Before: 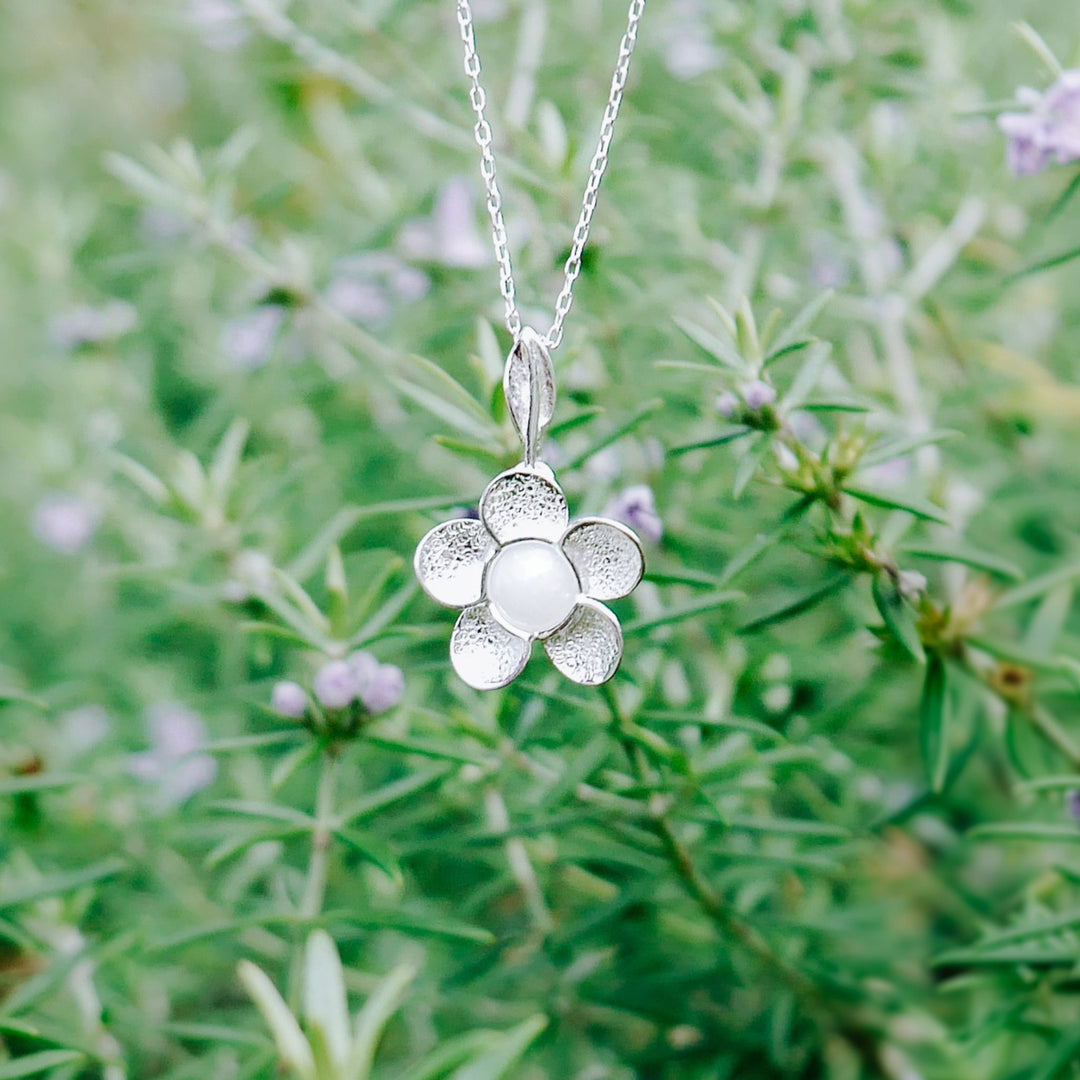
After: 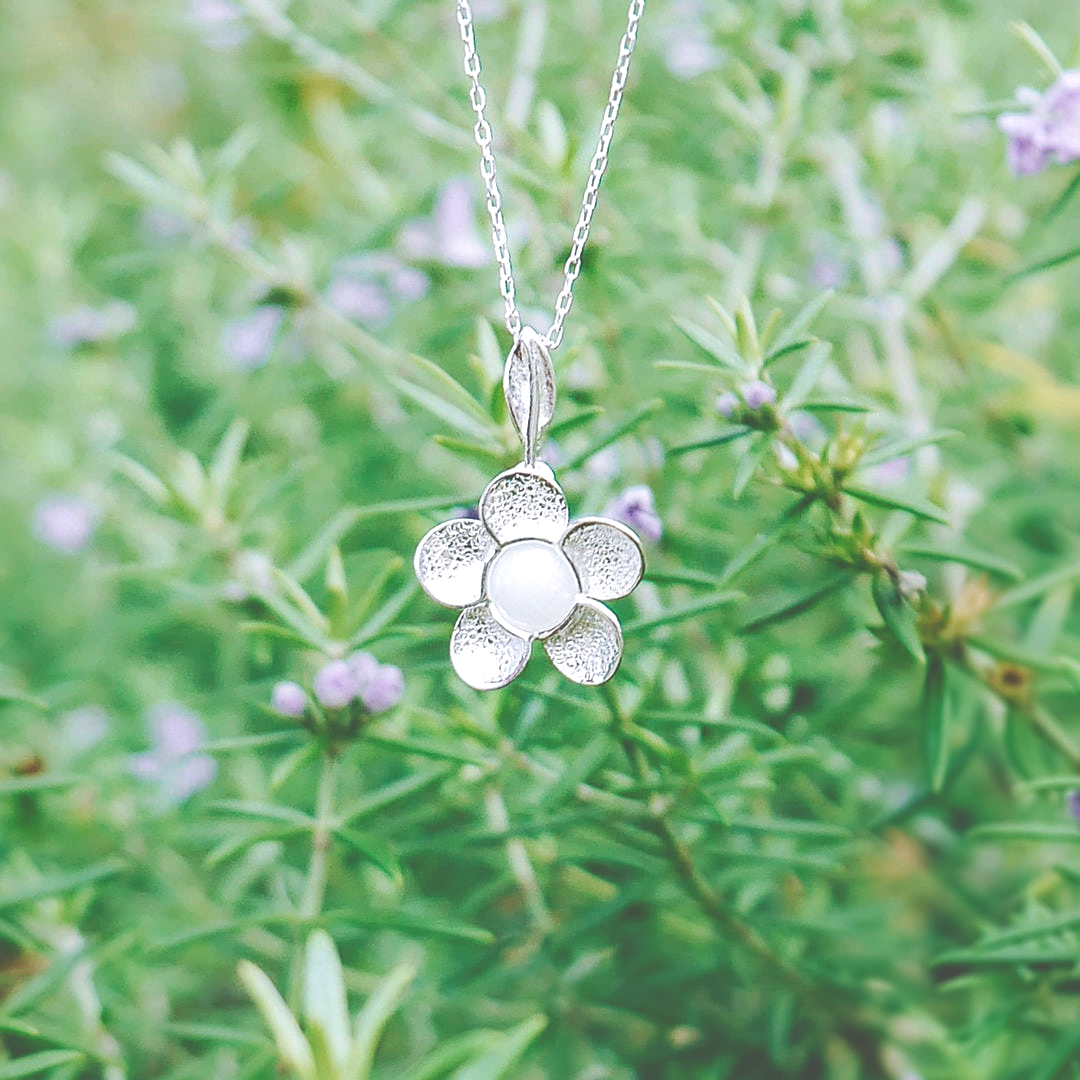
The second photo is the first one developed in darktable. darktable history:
local contrast: on, module defaults
sharpen: on, module defaults
color balance rgb: perceptual saturation grading › global saturation 19.28%, global vibrance 20%
contrast brightness saturation: contrast 0.073
exposure: black level correction -0.086, compensate exposure bias true, compensate highlight preservation false
velvia: on, module defaults
